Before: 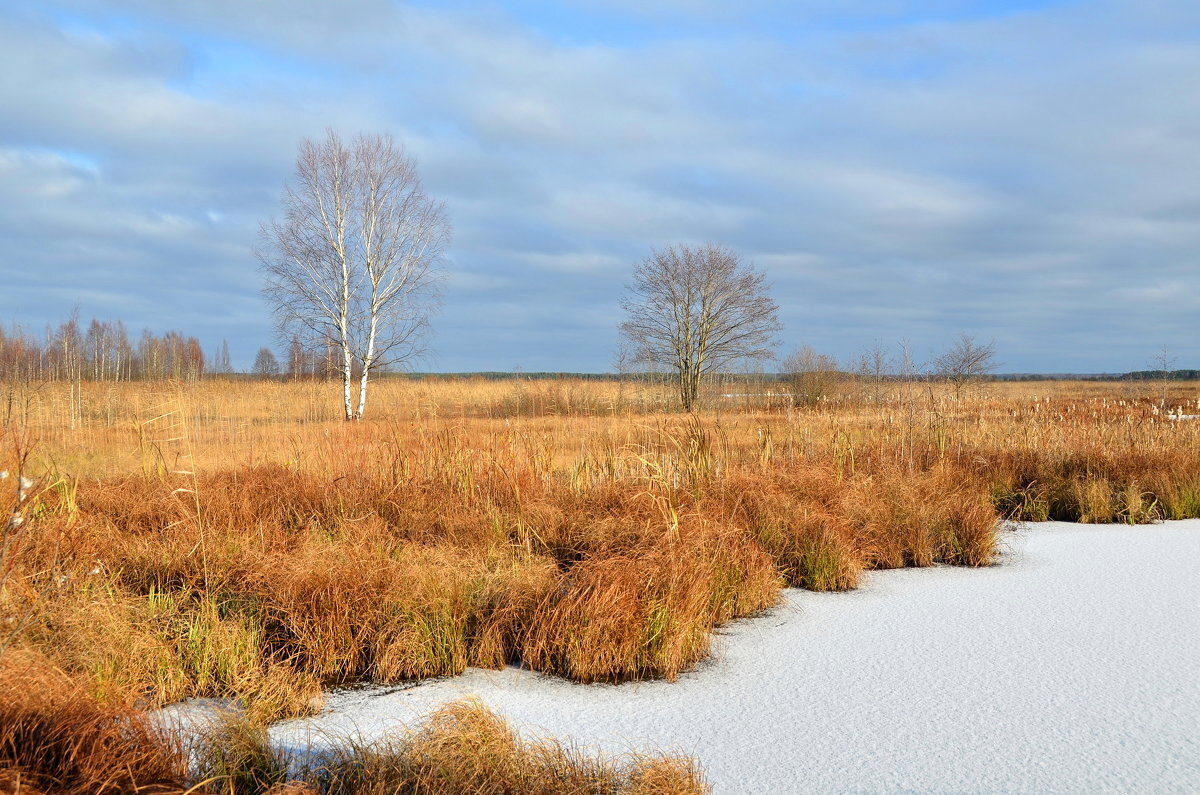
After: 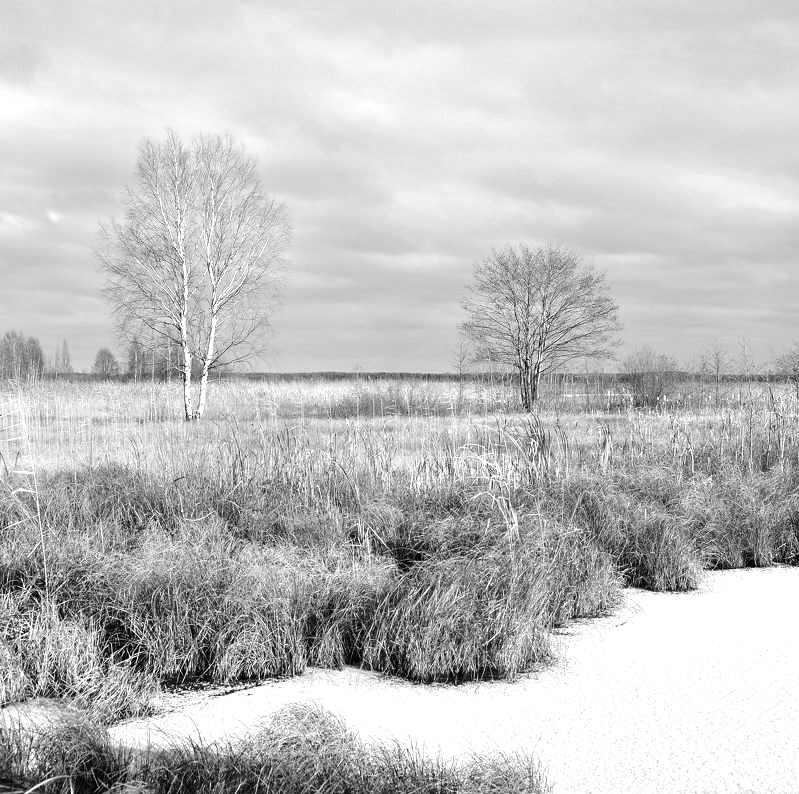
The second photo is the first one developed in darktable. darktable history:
crop and rotate: left 13.409%, right 19.924%
tone equalizer: -8 EV -0.75 EV, -7 EV -0.7 EV, -6 EV -0.6 EV, -5 EV -0.4 EV, -3 EV 0.4 EV, -2 EV 0.6 EV, -1 EV 0.7 EV, +0 EV 0.75 EV, edges refinement/feathering 500, mask exposure compensation -1.57 EV, preserve details no
monochrome: a -71.75, b 75.82
exposure: black level correction 0.001, exposure 0.191 EV, compensate highlight preservation false
color correction: highlights a* -0.182, highlights b* -0.124
